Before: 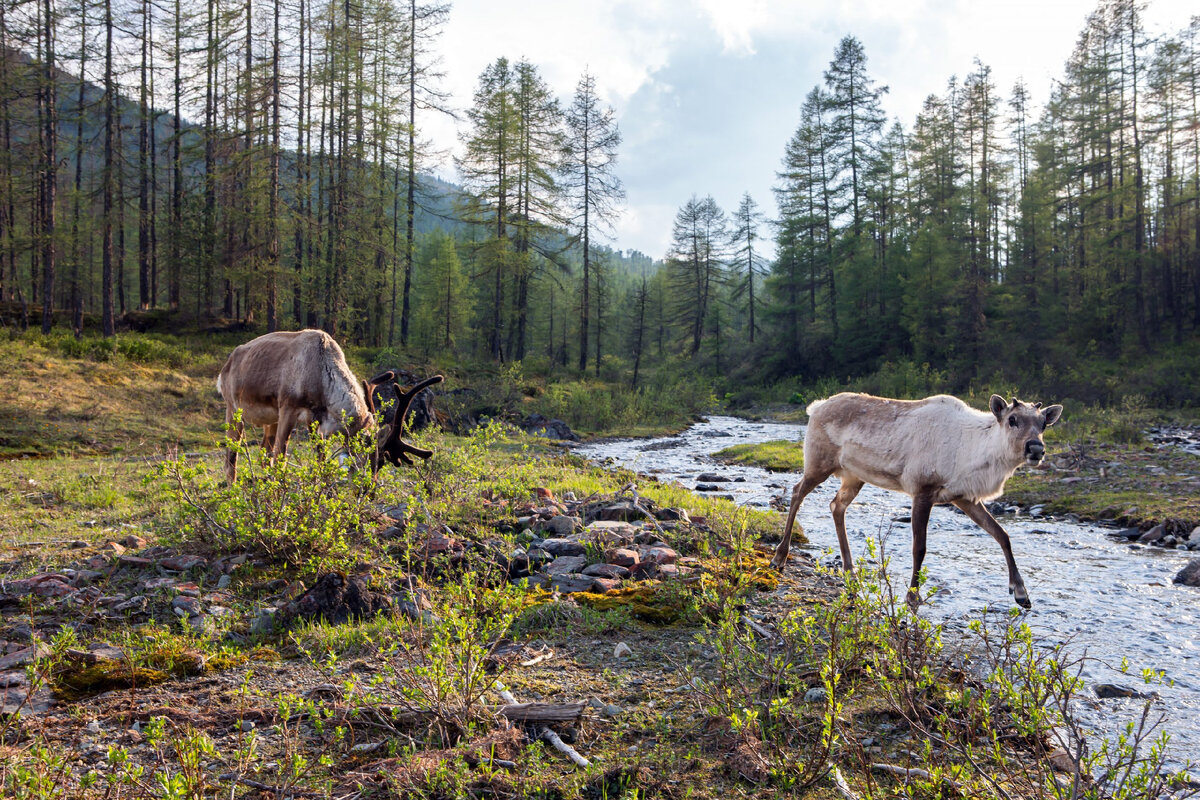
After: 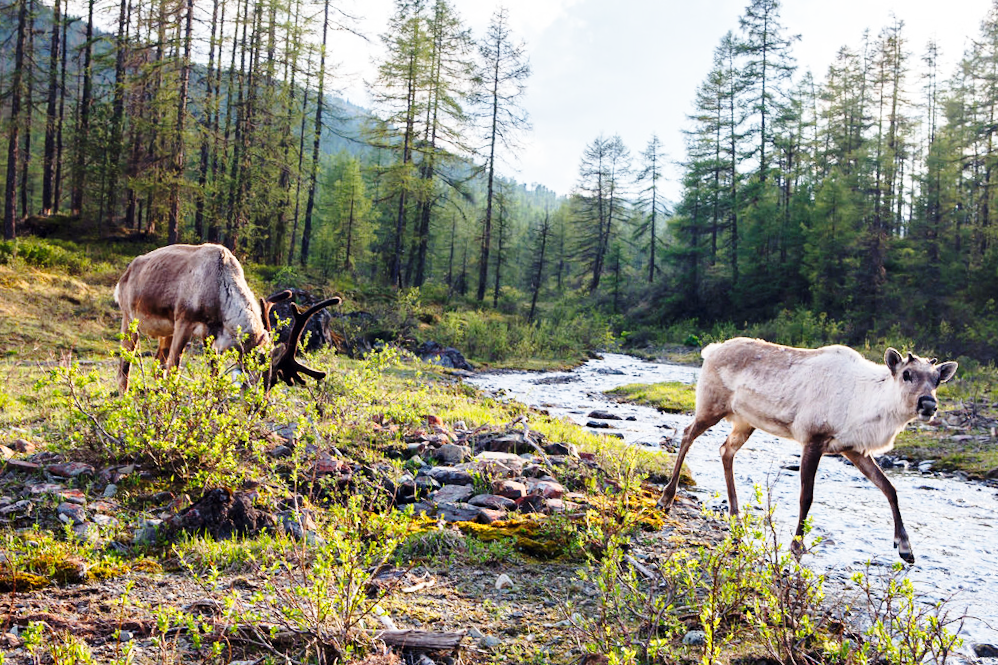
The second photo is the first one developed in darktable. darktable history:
base curve: curves: ch0 [(0, 0) (0.028, 0.03) (0.121, 0.232) (0.46, 0.748) (0.859, 0.968) (1, 1)], preserve colors none
crop and rotate: angle -3.27°, left 5.211%, top 5.211%, right 4.607%, bottom 4.607%
